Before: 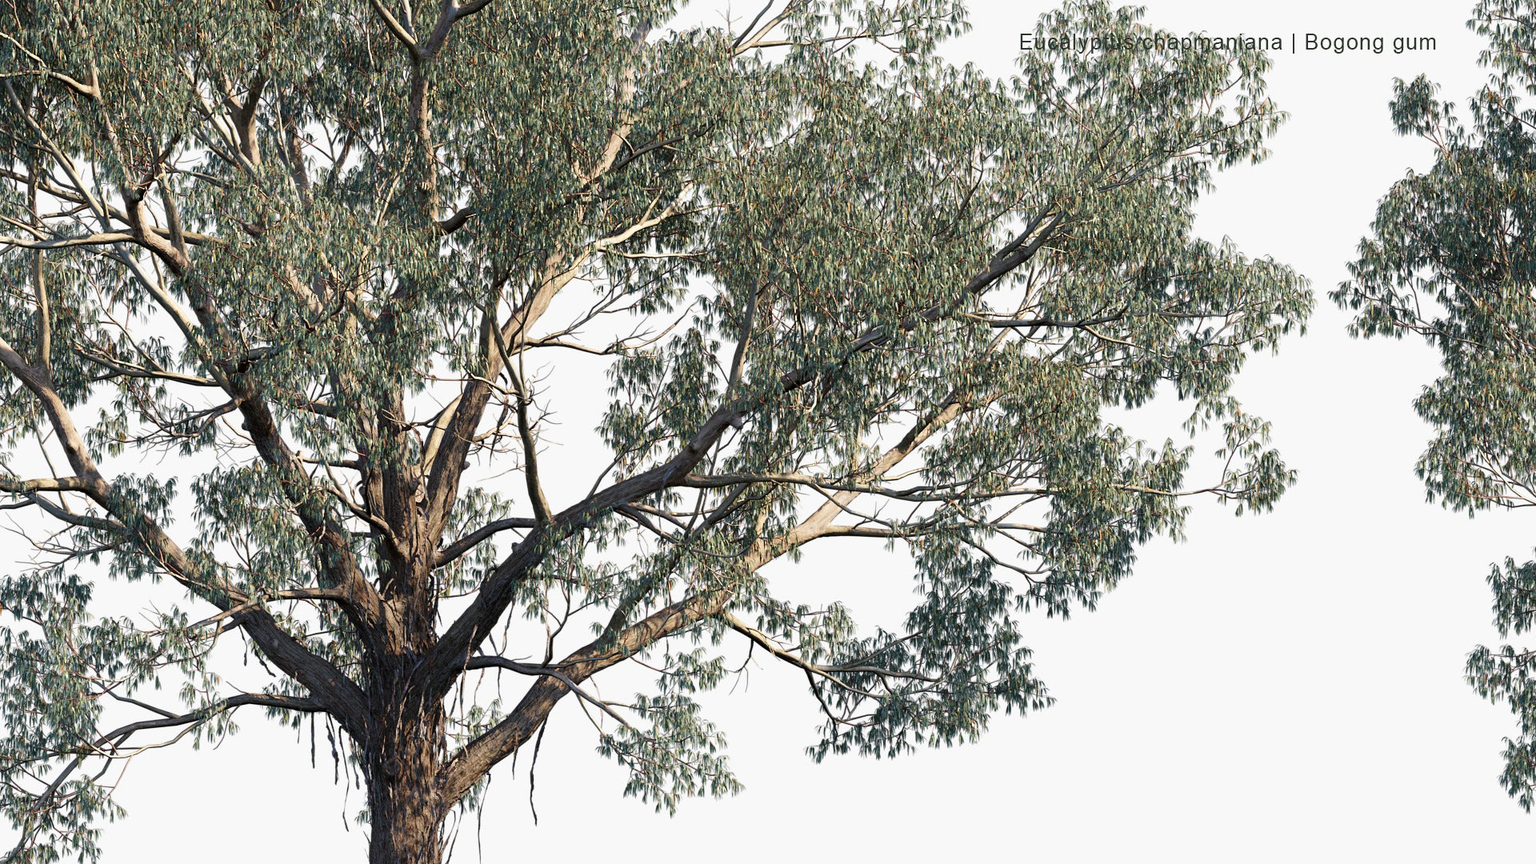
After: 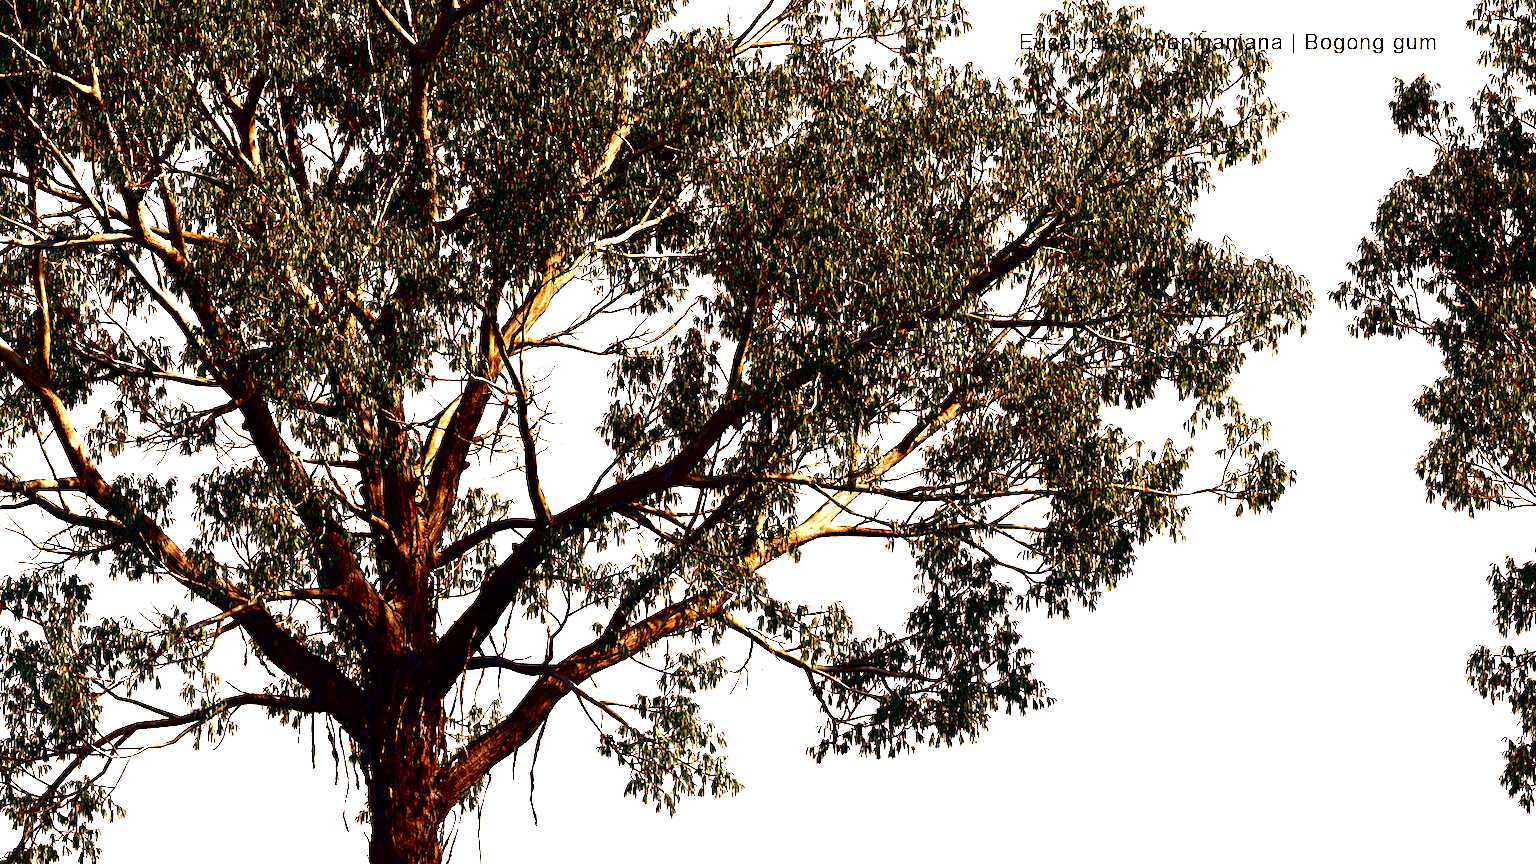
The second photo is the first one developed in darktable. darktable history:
white balance: red 1.127, blue 0.943
tone equalizer: -8 EV -0.75 EV, -7 EV -0.7 EV, -6 EV -0.6 EV, -5 EV -0.4 EV, -3 EV 0.4 EV, -2 EV 0.6 EV, -1 EV 0.7 EV, +0 EV 0.75 EV, edges refinement/feathering 500, mask exposure compensation -1.57 EV, preserve details no
contrast brightness saturation: brightness -1, saturation 1
